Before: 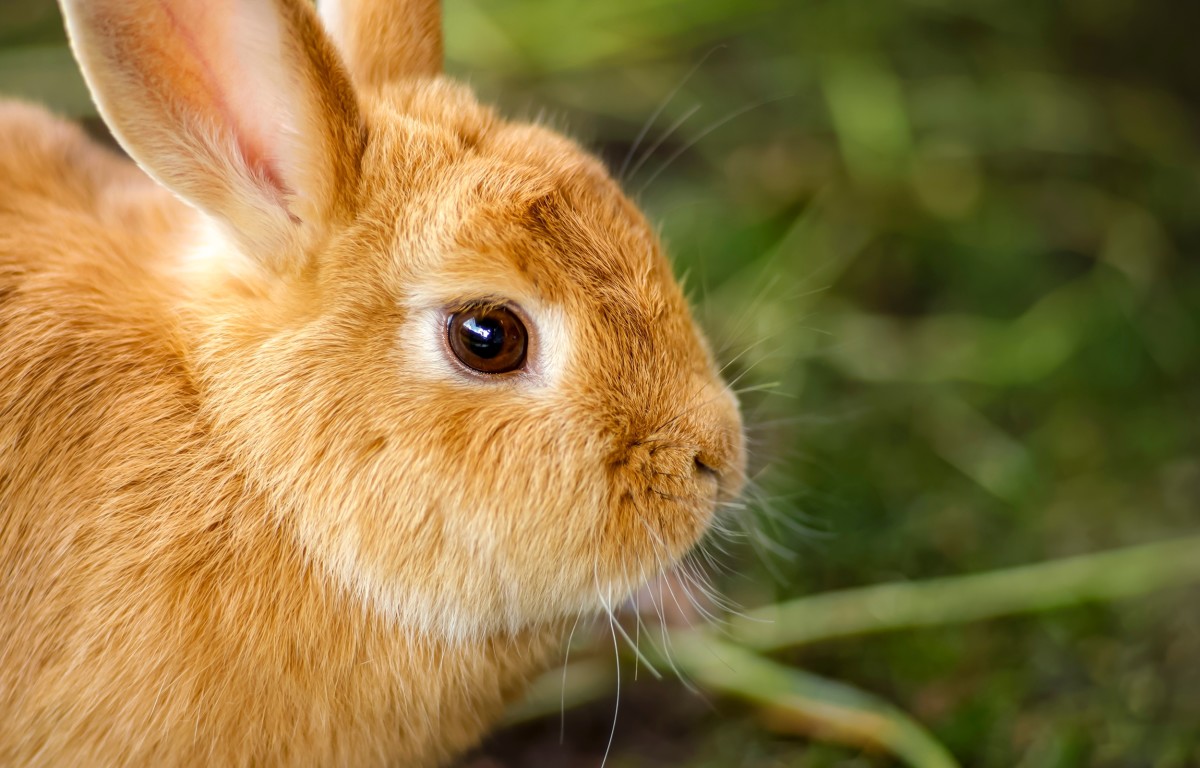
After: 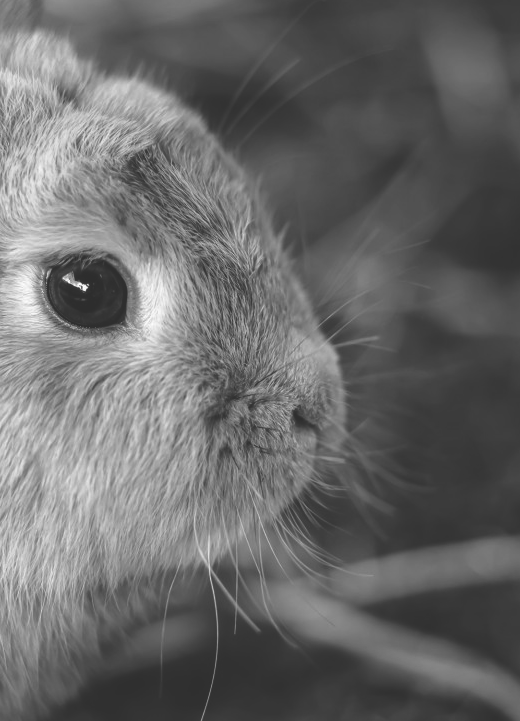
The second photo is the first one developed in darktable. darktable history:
crop: left 33.452%, top 6.025%, right 23.155%
rgb curve: curves: ch0 [(0, 0.186) (0.314, 0.284) (0.775, 0.708) (1, 1)], compensate middle gray true, preserve colors none
monochrome: on, module defaults
color correction: highlights a* 4.02, highlights b* 4.98, shadows a* -7.55, shadows b* 4.98
